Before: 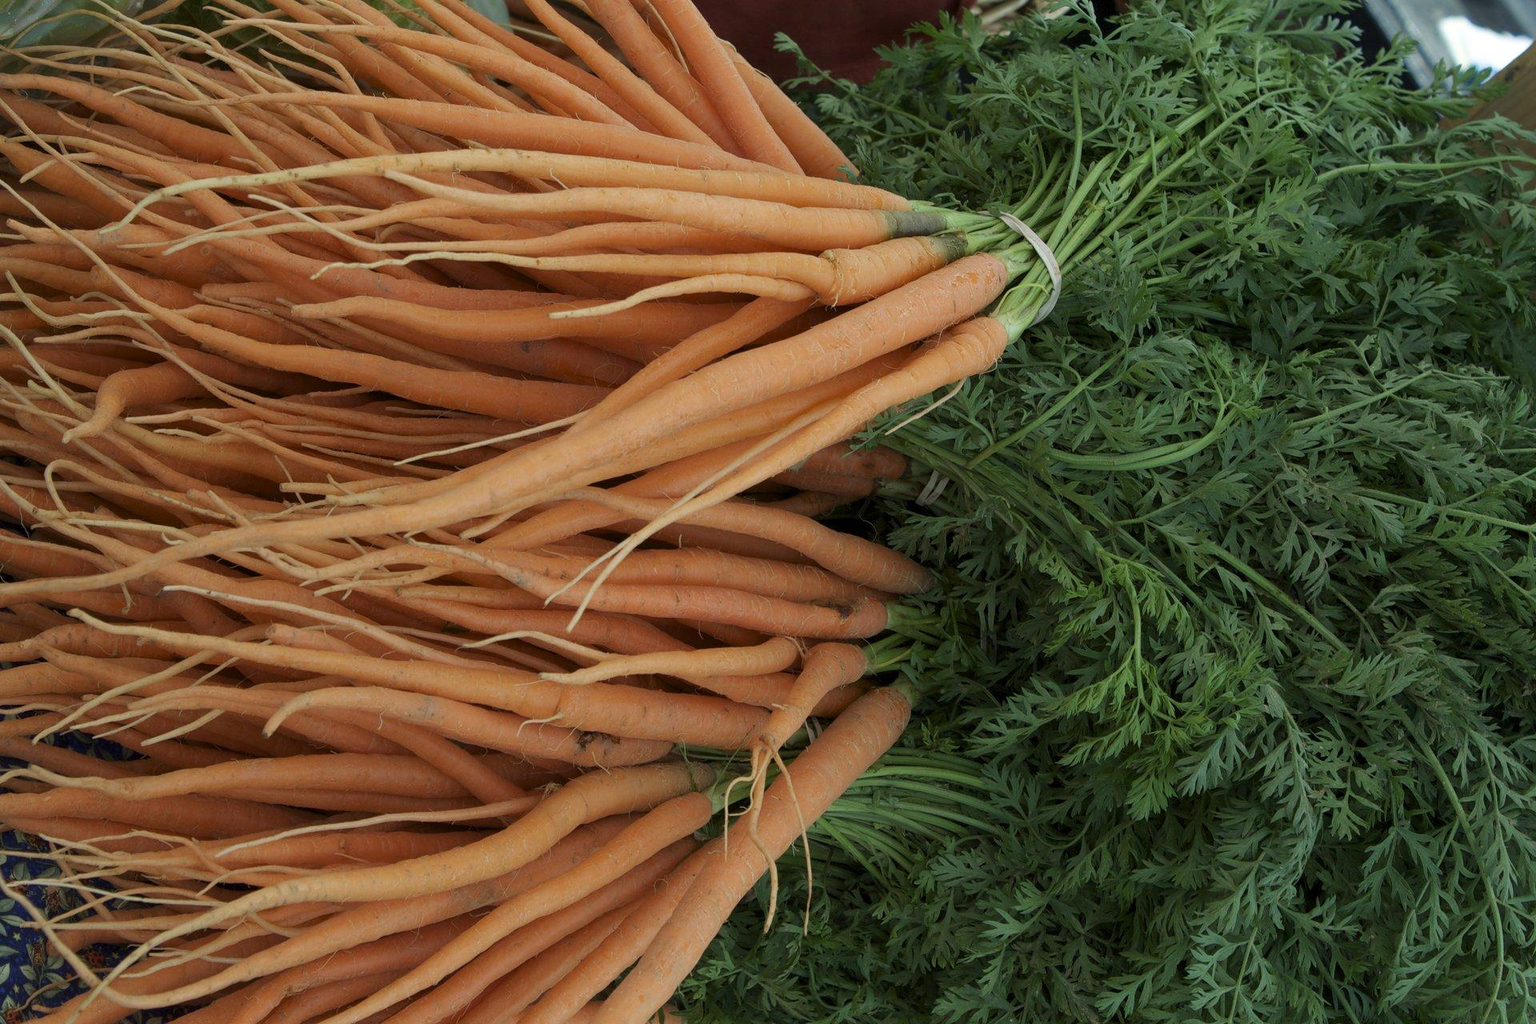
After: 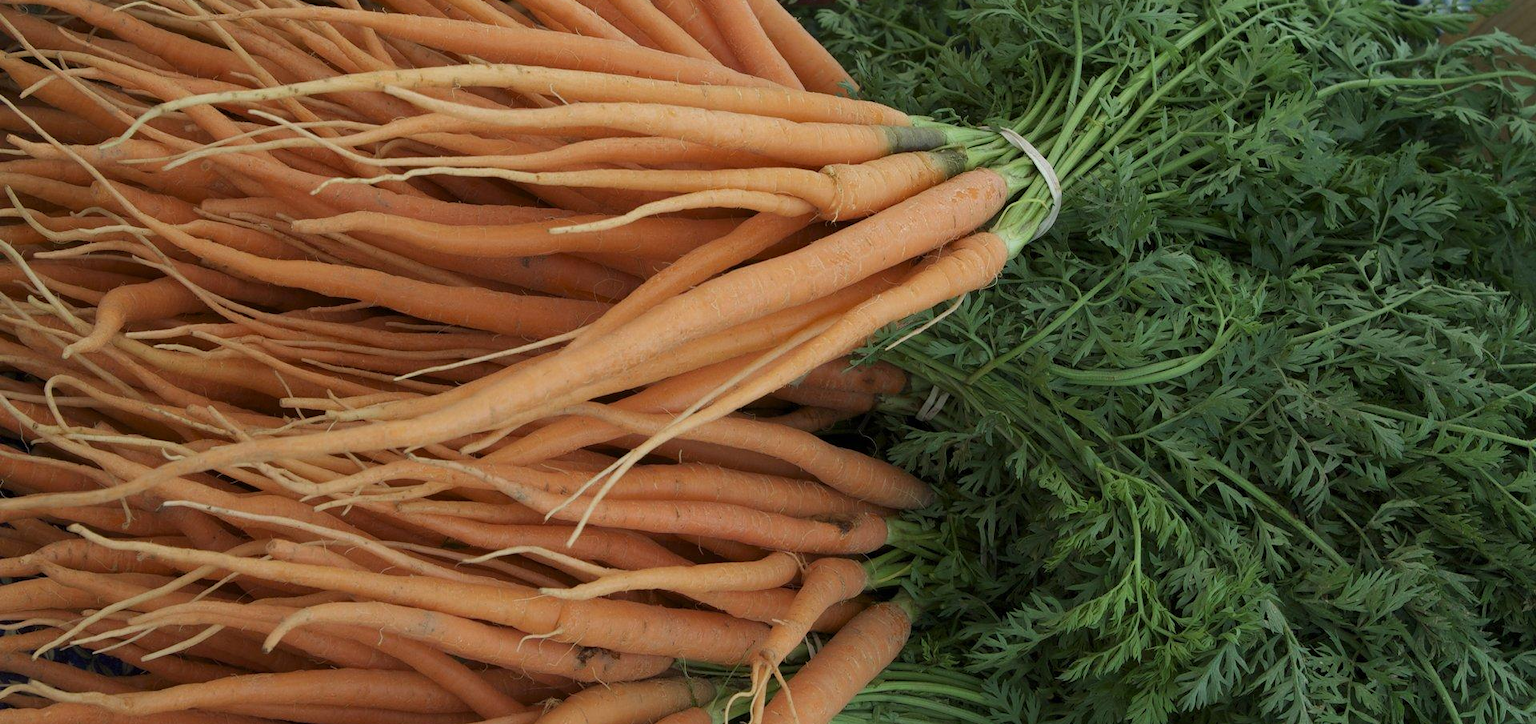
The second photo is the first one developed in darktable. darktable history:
exposure: exposure 0.081 EV, compensate highlight preservation false
crop and rotate: top 8.293%, bottom 20.996%
tone equalizer: on, module defaults
